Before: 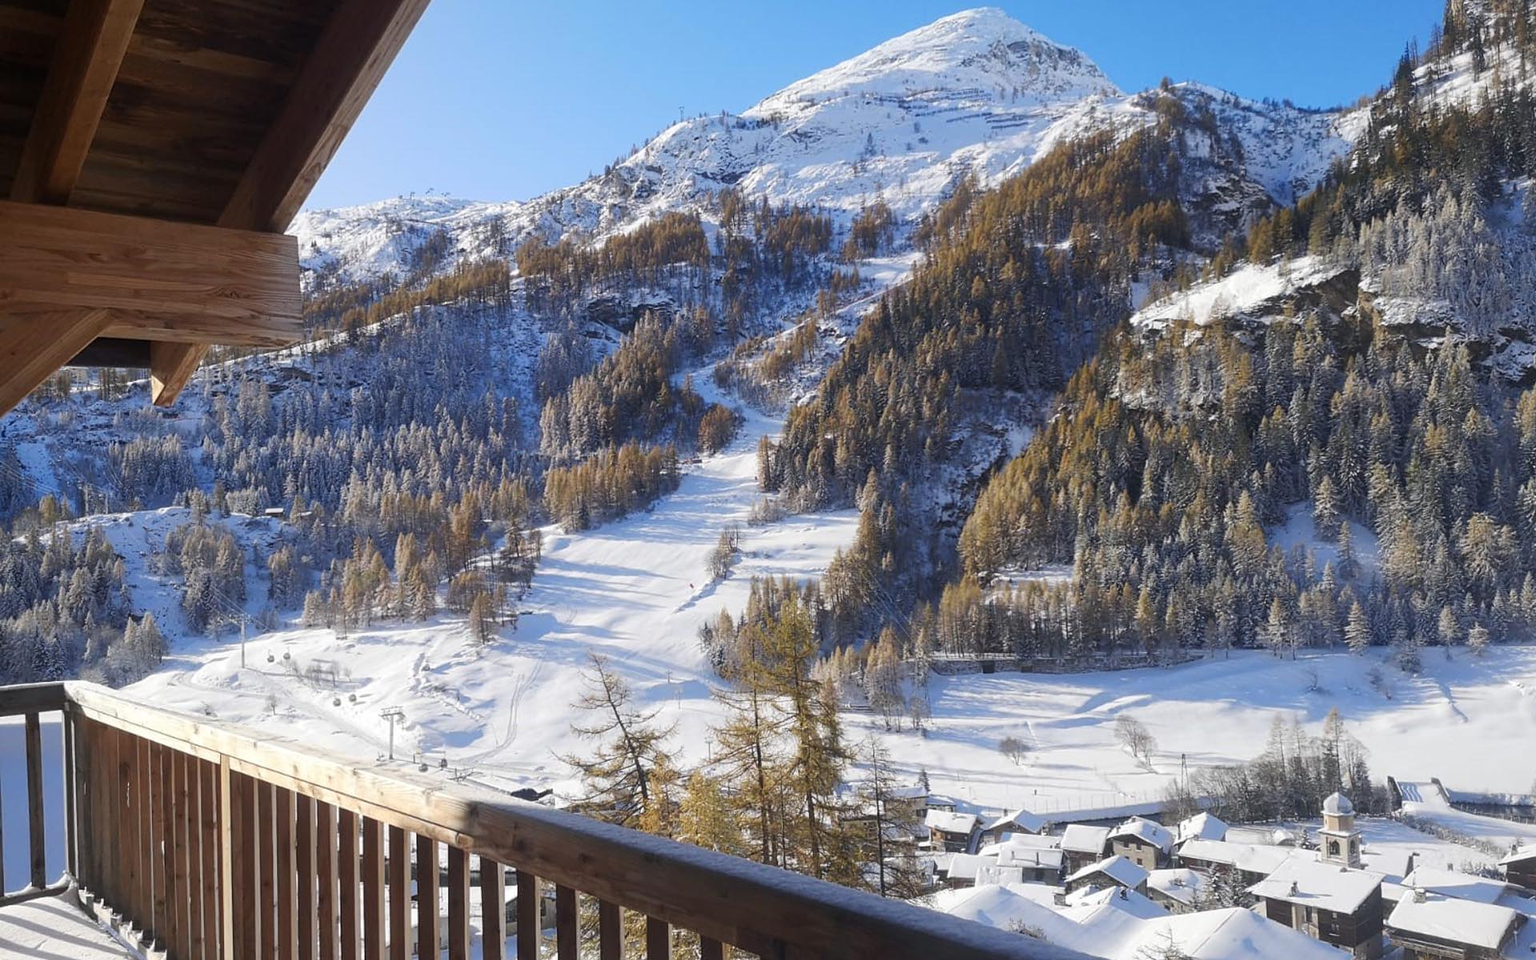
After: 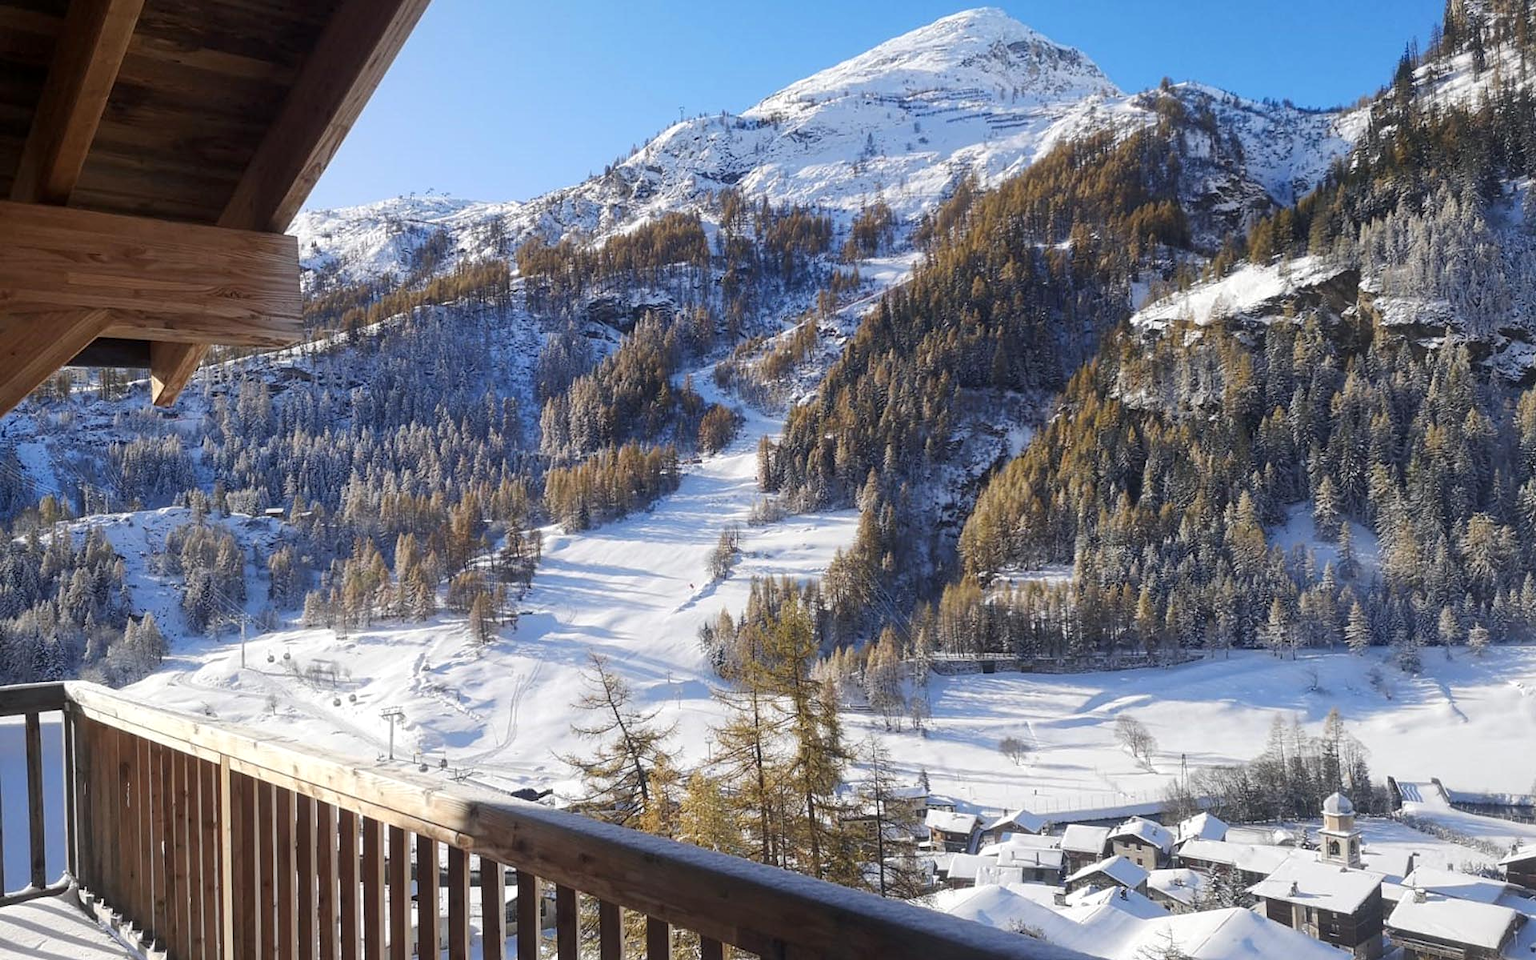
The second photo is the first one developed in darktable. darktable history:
local contrast: highlights 101%, shadows 103%, detail 119%, midtone range 0.2
